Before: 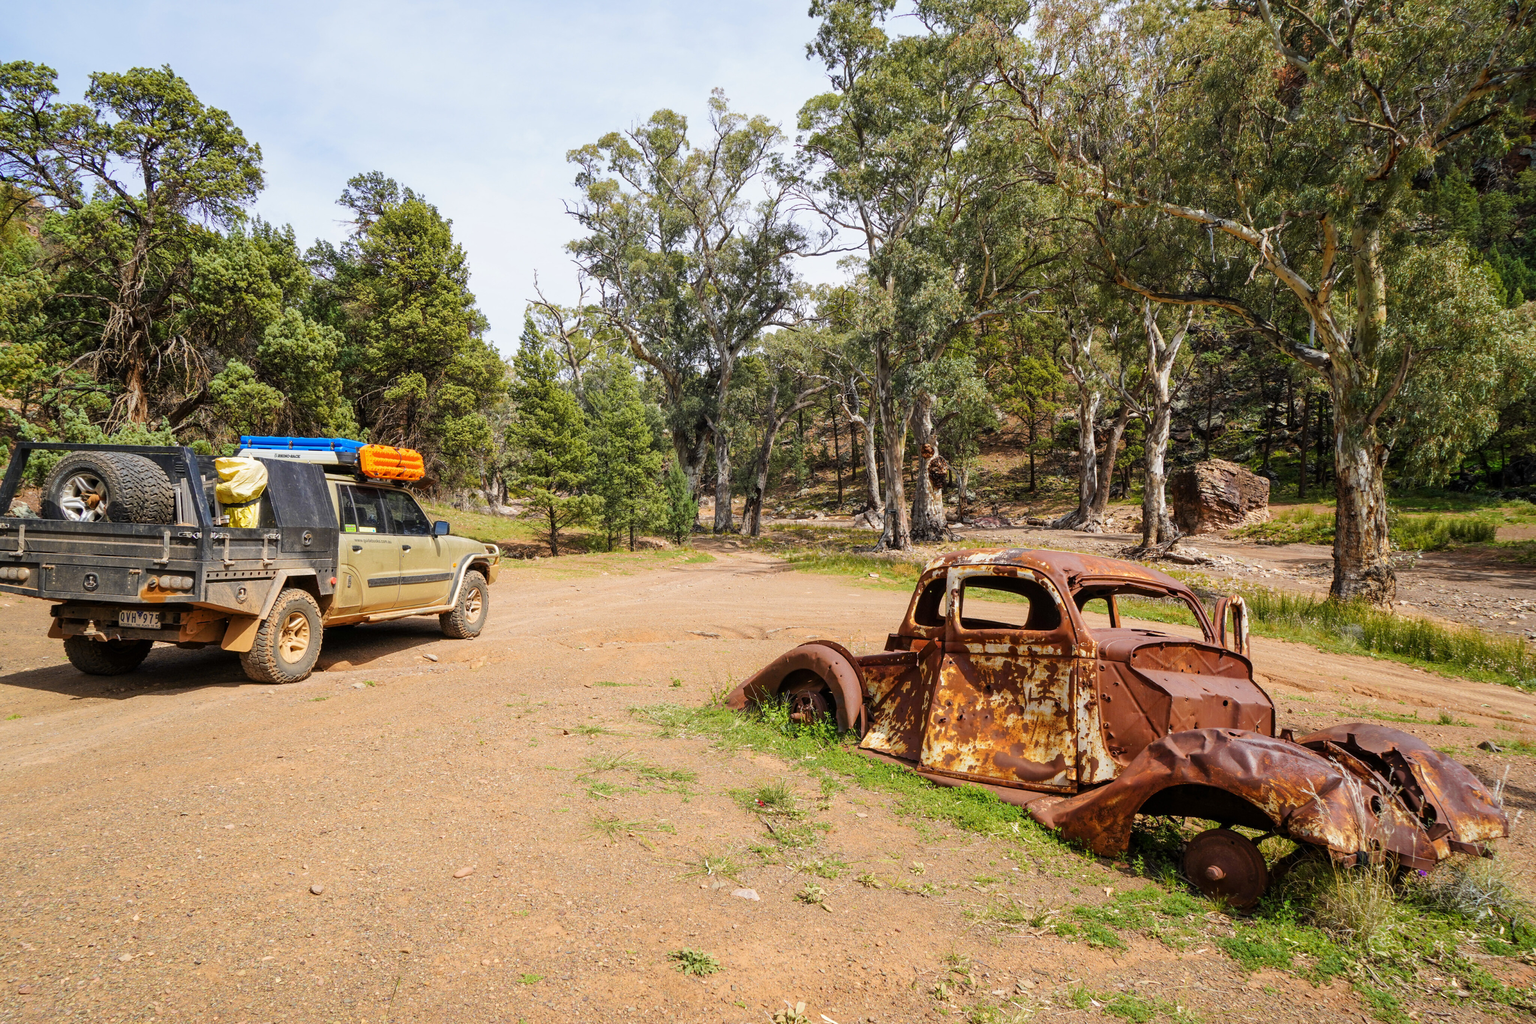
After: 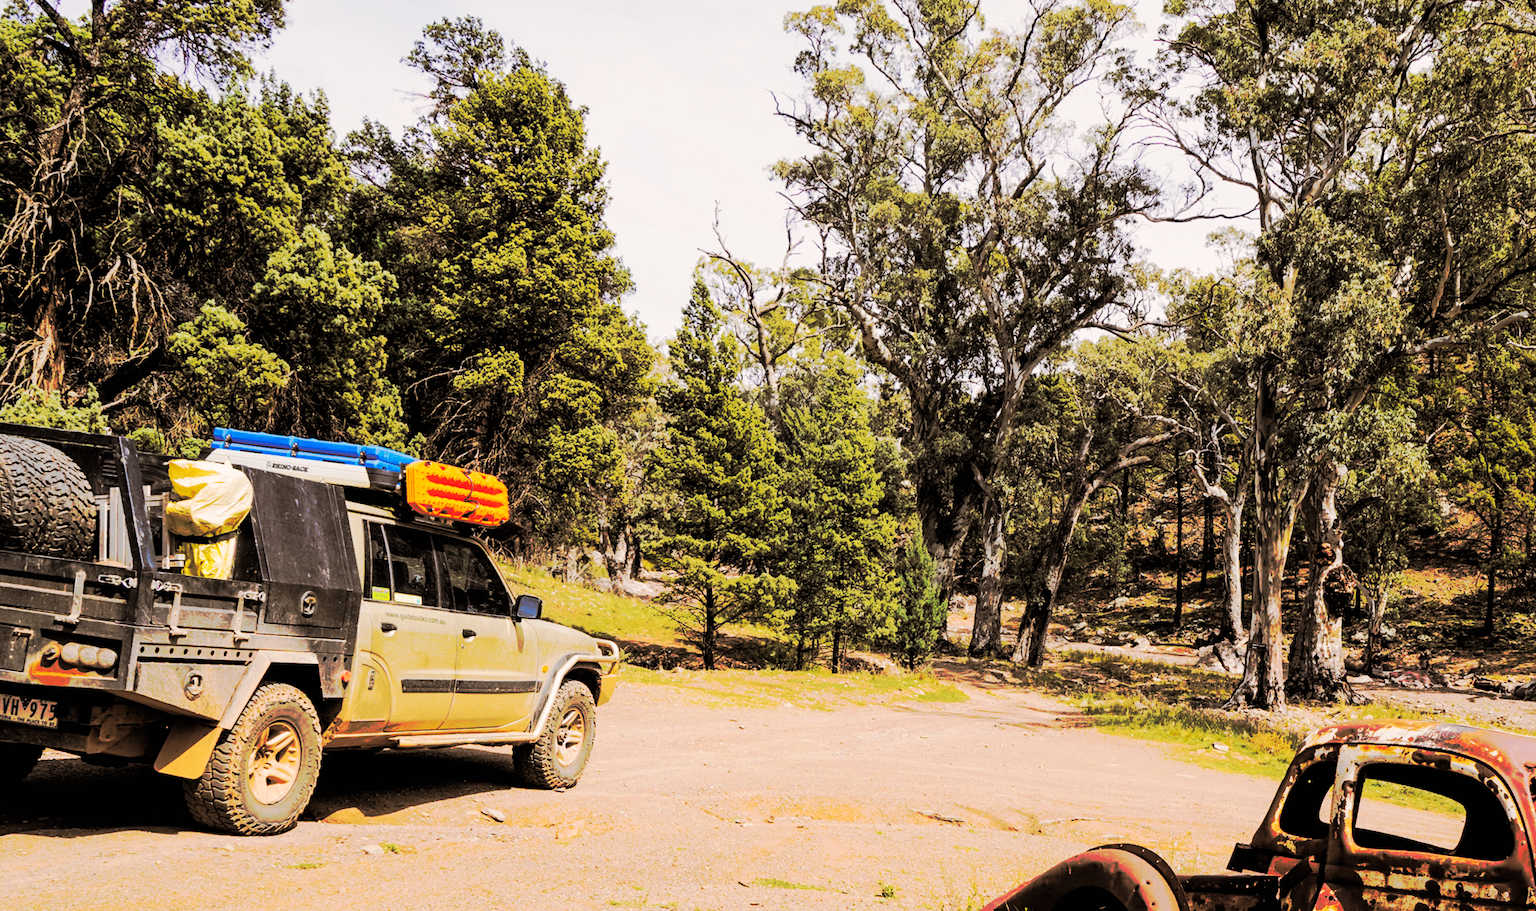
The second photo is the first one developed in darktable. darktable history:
color balance rgb: shadows lift › hue 87.51°, highlights gain › chroma 3.21%, highlights gain › hue 55.1°, global offset › chroma 0.15%, global offset › hue 253.66°, linear chroma grading › global chroma 0.5%
tone curve: curves: ch0 [(0, 0) (0.003, 0.003) (0.011, 0.011) (0.025, 0.024) (0.044, 0.043) (0.069, 0.067) (0.1, 0.096) (0.136, 0.131) (0.177, 0.171) (0.224, 0.216) (0.277, 0.267) (0.335, 0.323) (0.399, 0.384) (0.468, 0.451) (0.543, 0.678) (0.623, 0.734) (0.709, 0.795) (0.801, 0.859) (0.898, 0.928) (1, 1)], preserve colors none
rotate and perspective: rotation 0.174°, lens shift (vertical) 0.013, lens shift (horizontal) 0.019, shear 0.001, automatic cropping original format, crop left 0.007, crop right 0.991, crop top 0.016, crop bottom 0.997
split-toning: shadows › hue 32.4°, shadows › saturation 0.51, highlights › hue 180°, highlights › saturation 0, balance -60.17, compress 55.19%
rgb curve: curves: ch0 [(0, 0) (0.175, 0.154) (0.785, 0.663) (1, 1)]
levels: levels [0, 0.476, 0.951]
filmic rgb: black relative exposure -5 EV, white relative exposure 3.5 EV, hardness 3.19, contrast 1.3, highlights saturation mix -50%
crop and rotate: angle -4.99°, left 2.122%, top 6.945%, right 27.566%, bottom 30.519%
